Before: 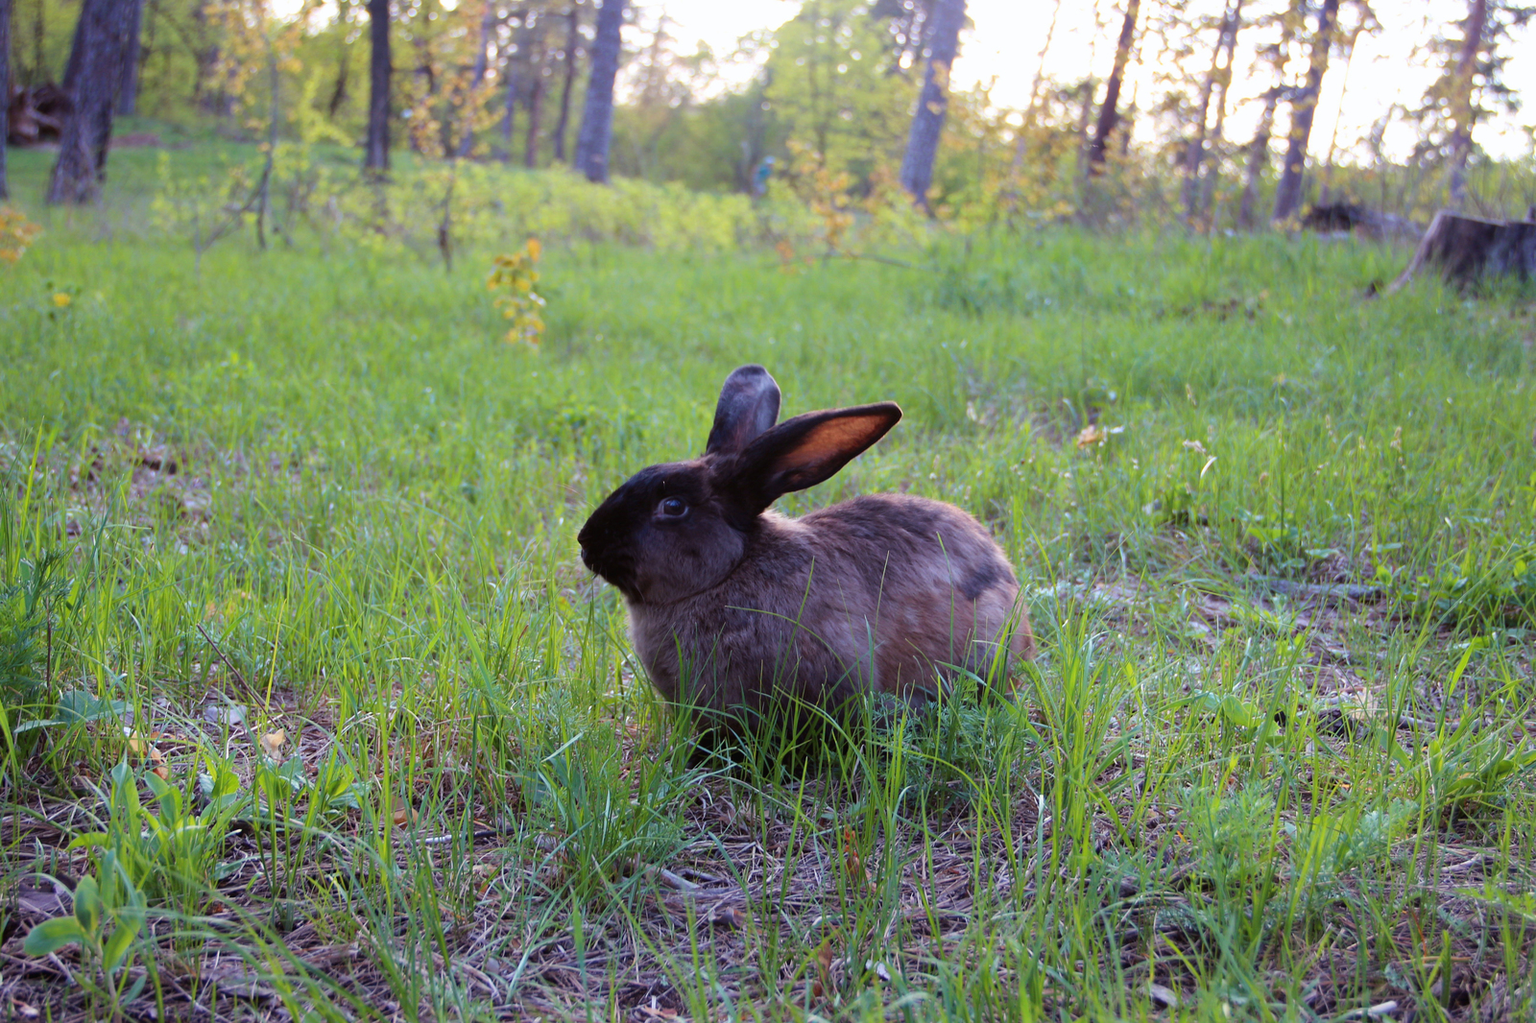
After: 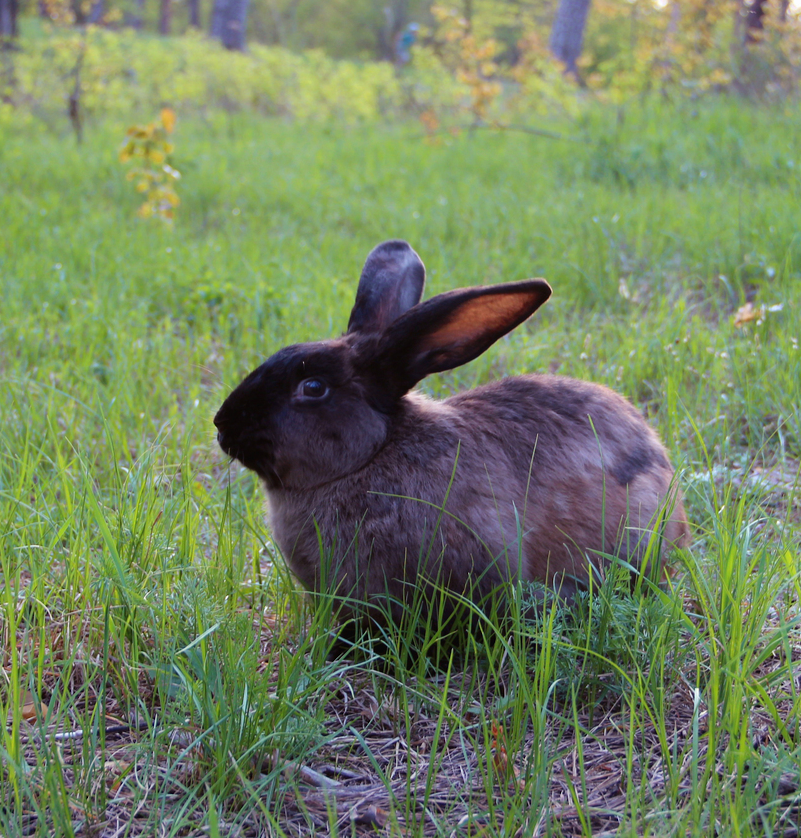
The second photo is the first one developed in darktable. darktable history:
crop and rotate: angle 0.017°, left 24.242%, top 13.183%, right 25.64%, bottom 8.169%
